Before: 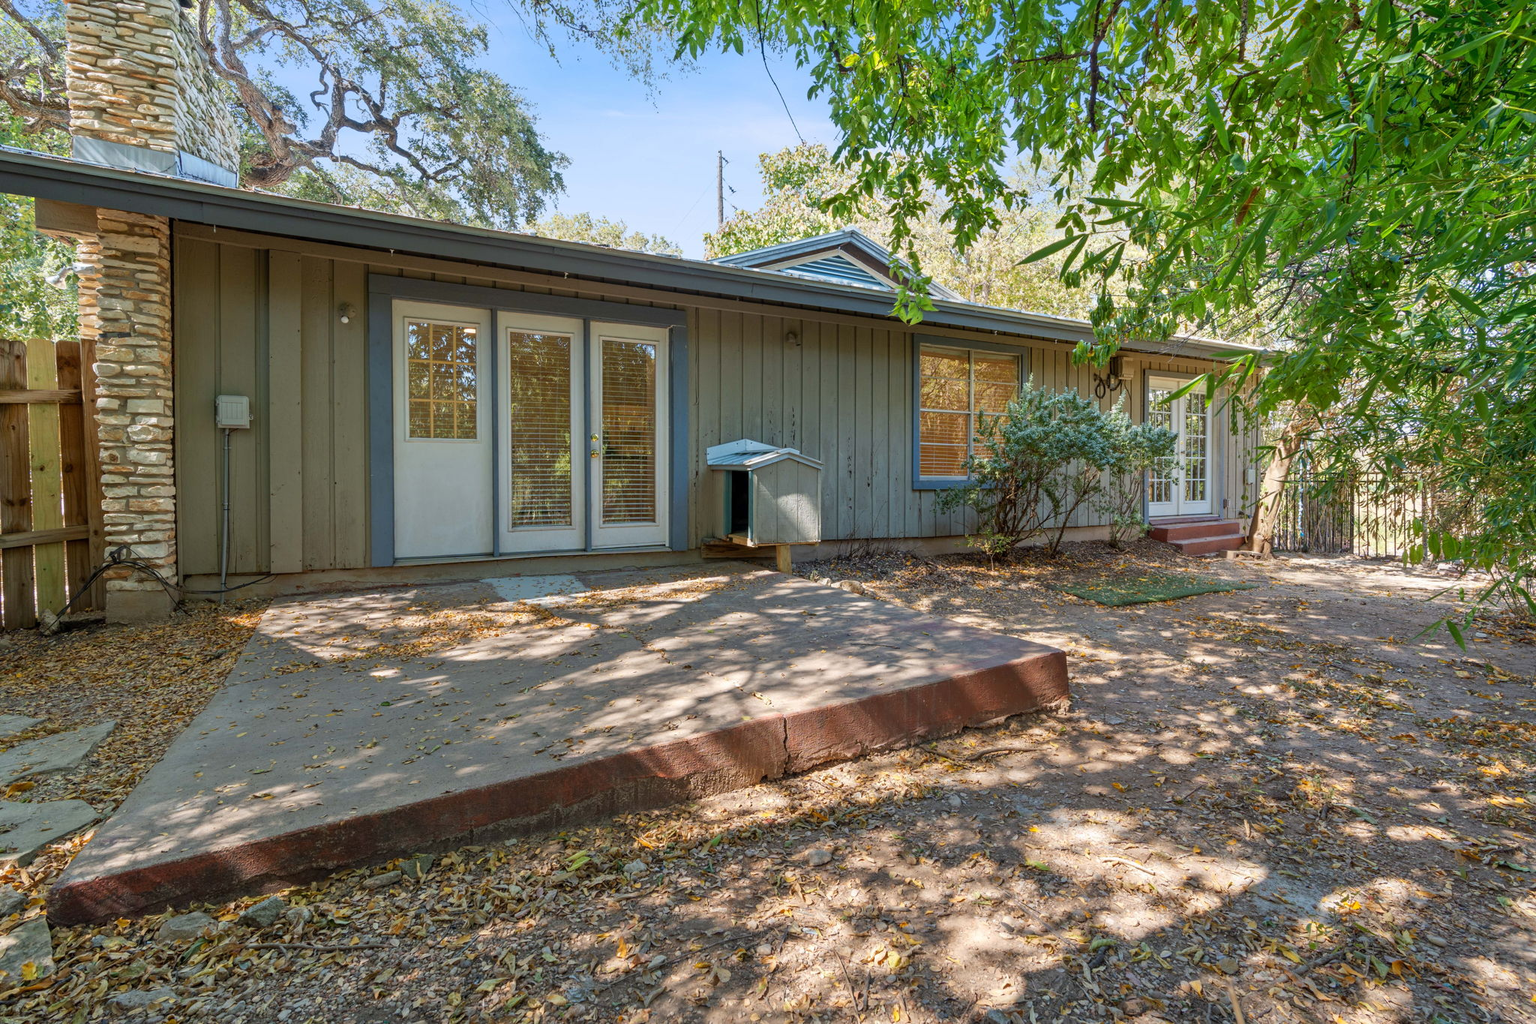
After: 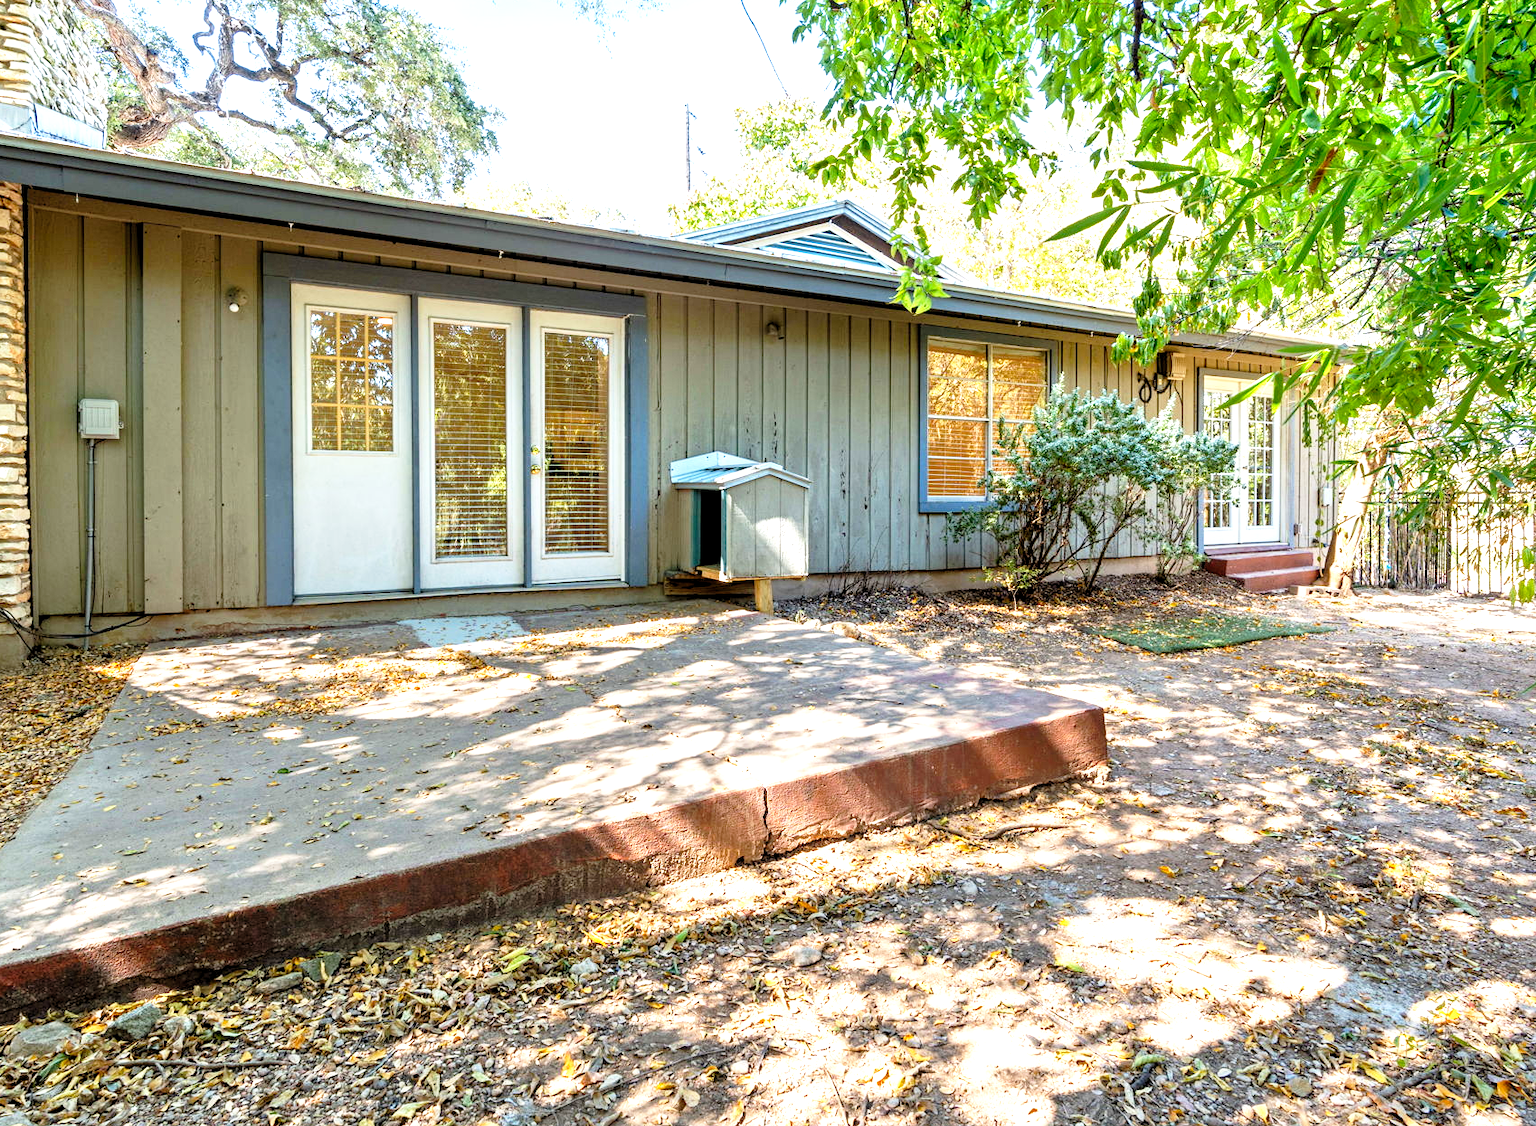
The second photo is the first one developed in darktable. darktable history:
crop: left 9.815%, top 6.326%, right 7.269%, bottom 2.437%
base curve: curves: ch0 [(0, 0) (0.012, 0.01) (0.073, 0.168) (0.31, 0.711) (0.645, 0.957) (1, 1)], preserve colors none
levels: black 0.045%, levels [0.062, 0.494, 0.925]
